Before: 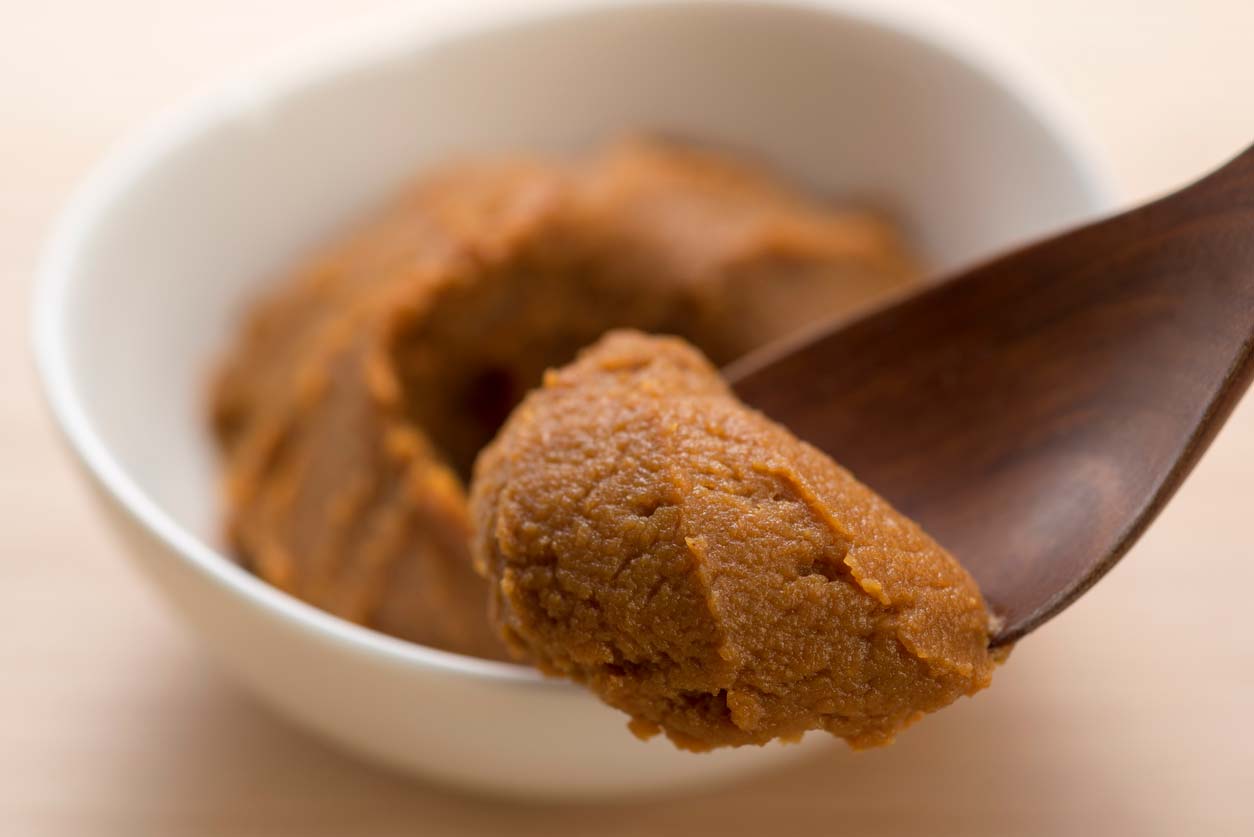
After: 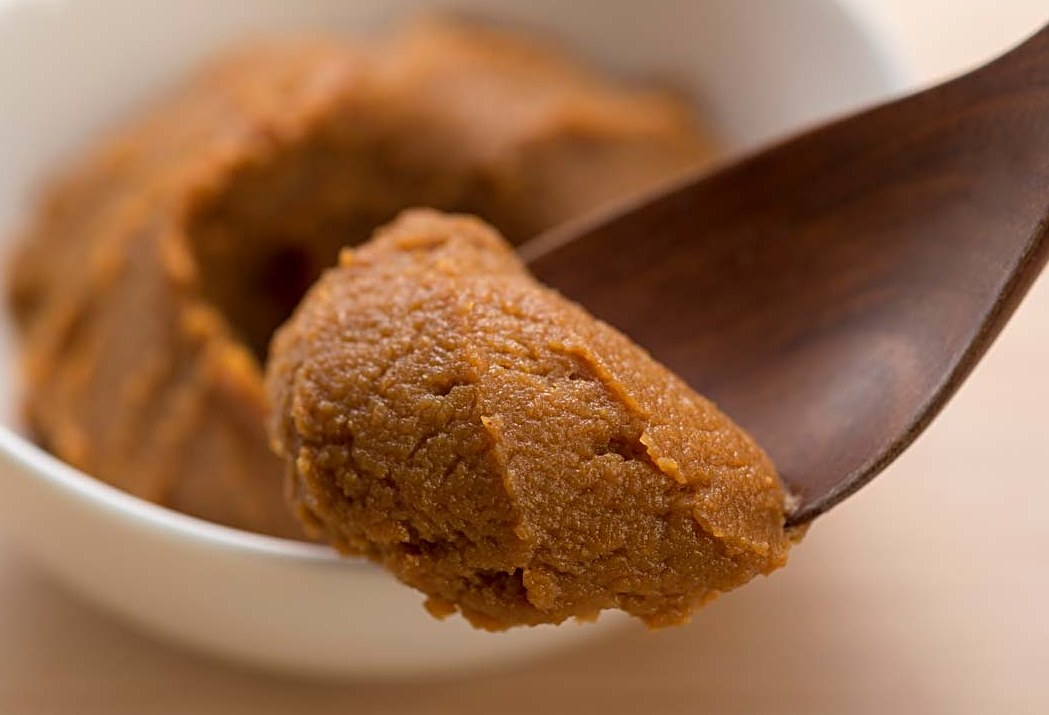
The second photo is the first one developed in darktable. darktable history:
sharpen: radius 2.734
crop: left 16.288%, top 14.55%
